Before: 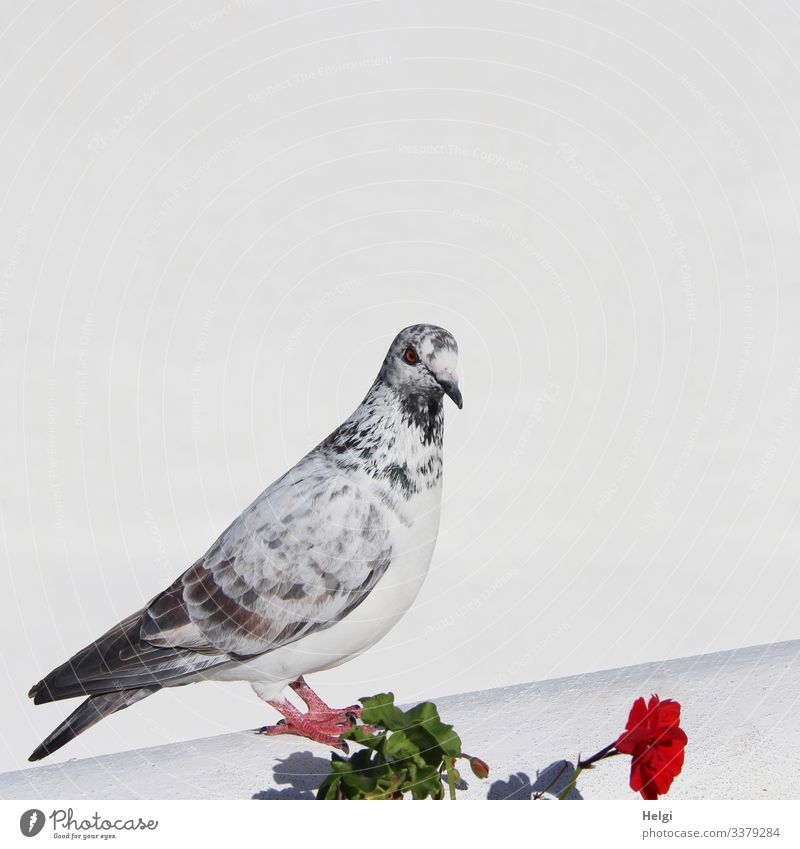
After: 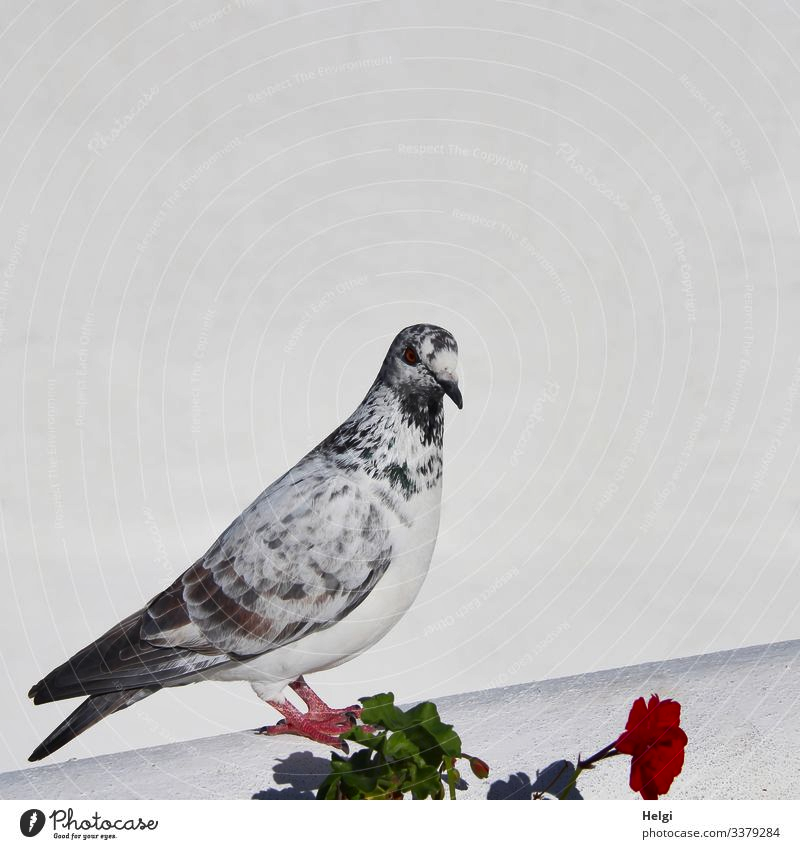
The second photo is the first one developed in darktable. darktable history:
shadows and highlights: shadows 32.88, highlights -47.2, compress 49.67%, soften with gaussian
